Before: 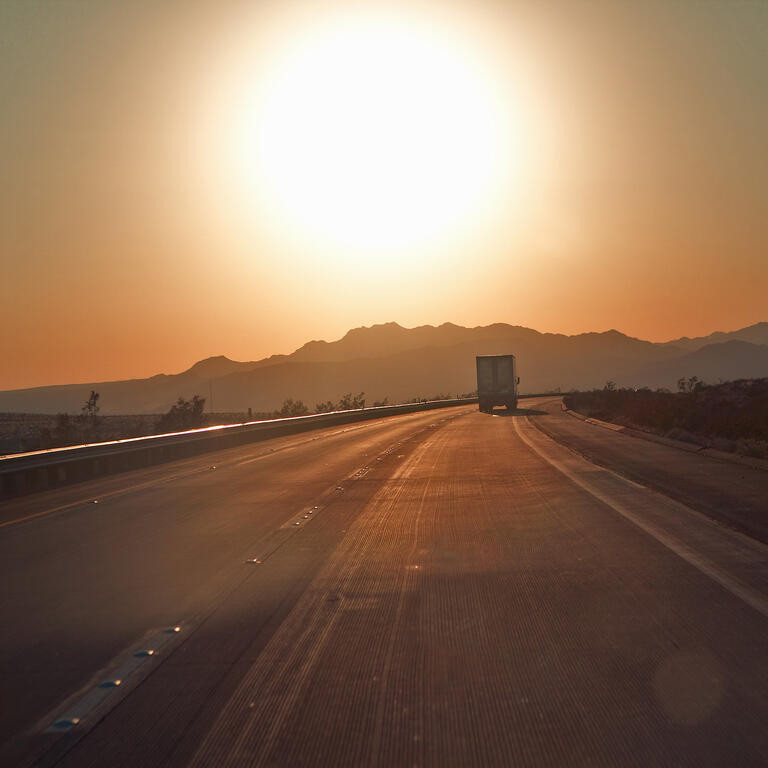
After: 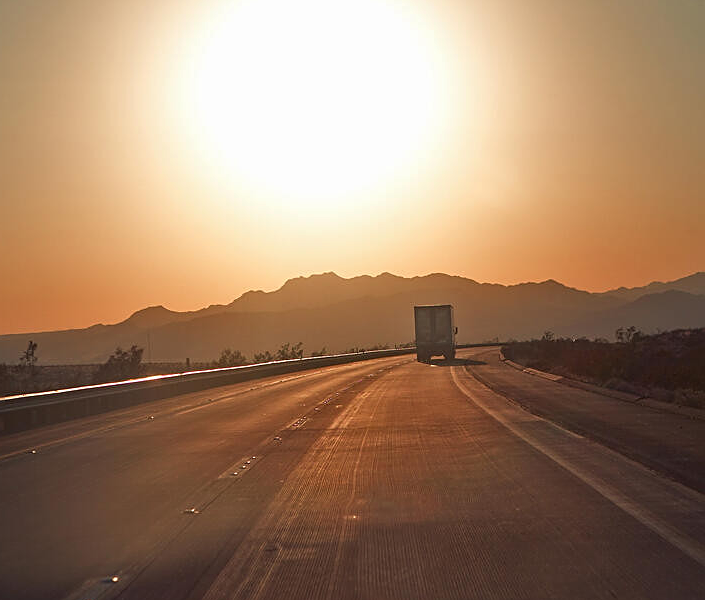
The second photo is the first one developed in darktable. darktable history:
crop: left 8.171%, top 6.56%, bottom 15.204%
sharpen: on, module defaults
shadows and highlights: shadows 62.02, white point adjustment 0.453, highlights -34.32, compress 83.91%, highlights color adjustment 51.95%
